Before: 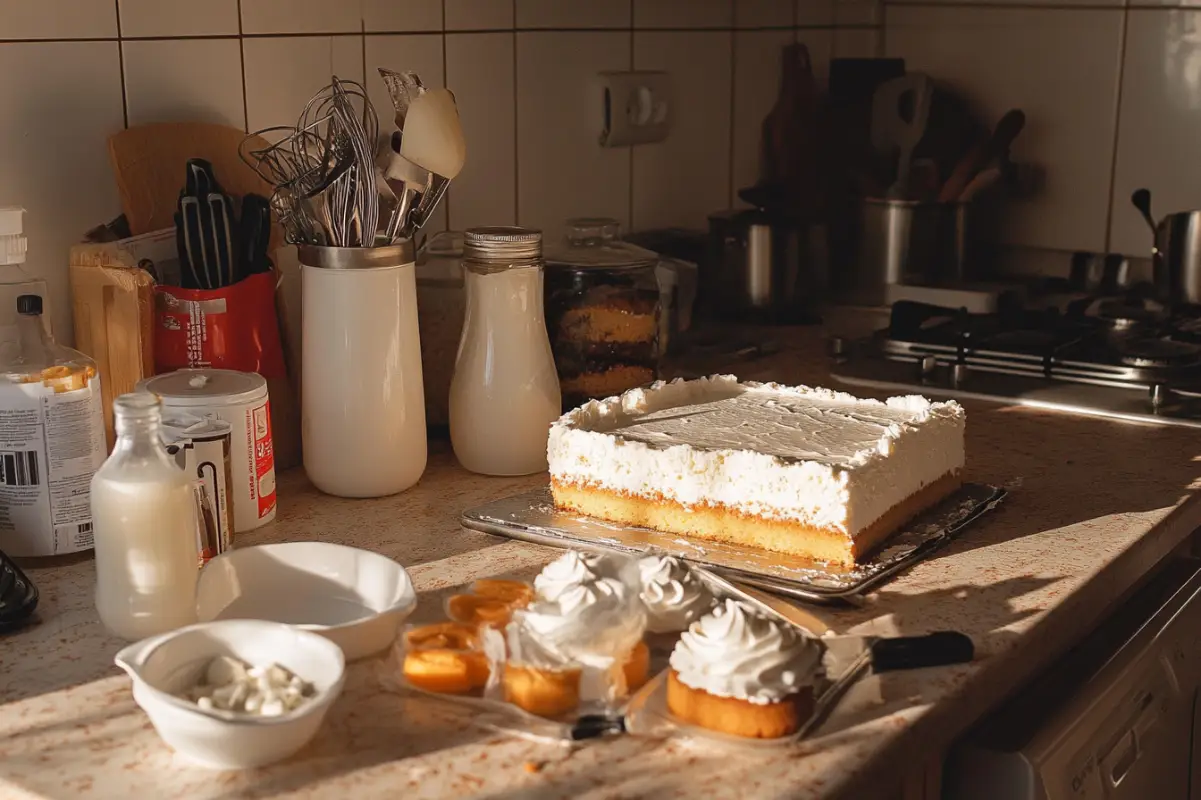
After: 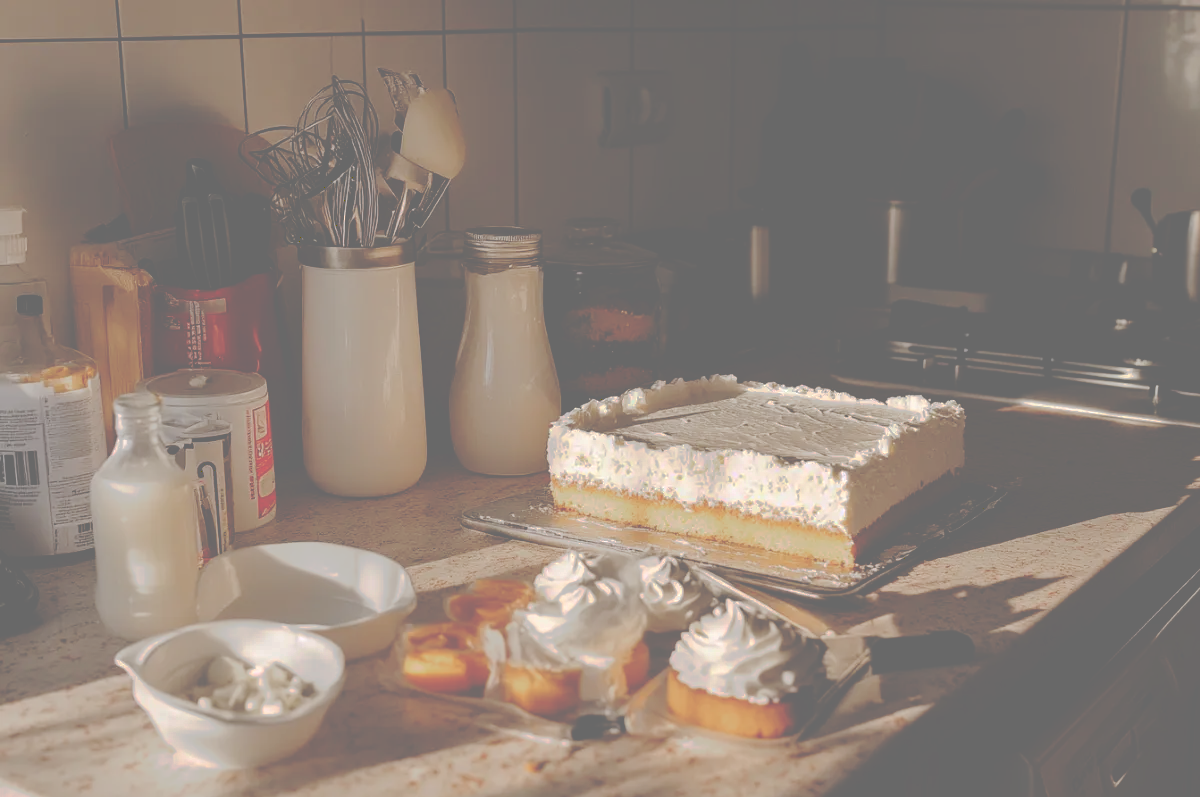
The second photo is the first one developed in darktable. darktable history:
crop: top 0.099%, bottom 0.183%
tone curve: curves: ch0 [(0, 0) (0.003, 0.439) (0.011, 0.439) (0.025, 0.439) (0.044, 0.439) (0.069, 0.439) (0.1, 0.439) (0.136, 0.44) (0.177, 0.444) (0.224, 0.45) (0.277, 0.462) (0.335, 0.487) (0.399, 0.528) (0.468, 0.577) (0.543, 0.621) (0.623, 0.669) (0.709, 0.715) (0.801, 0.764) (0.898, 0.804) (1, 1)], preserve colors none
